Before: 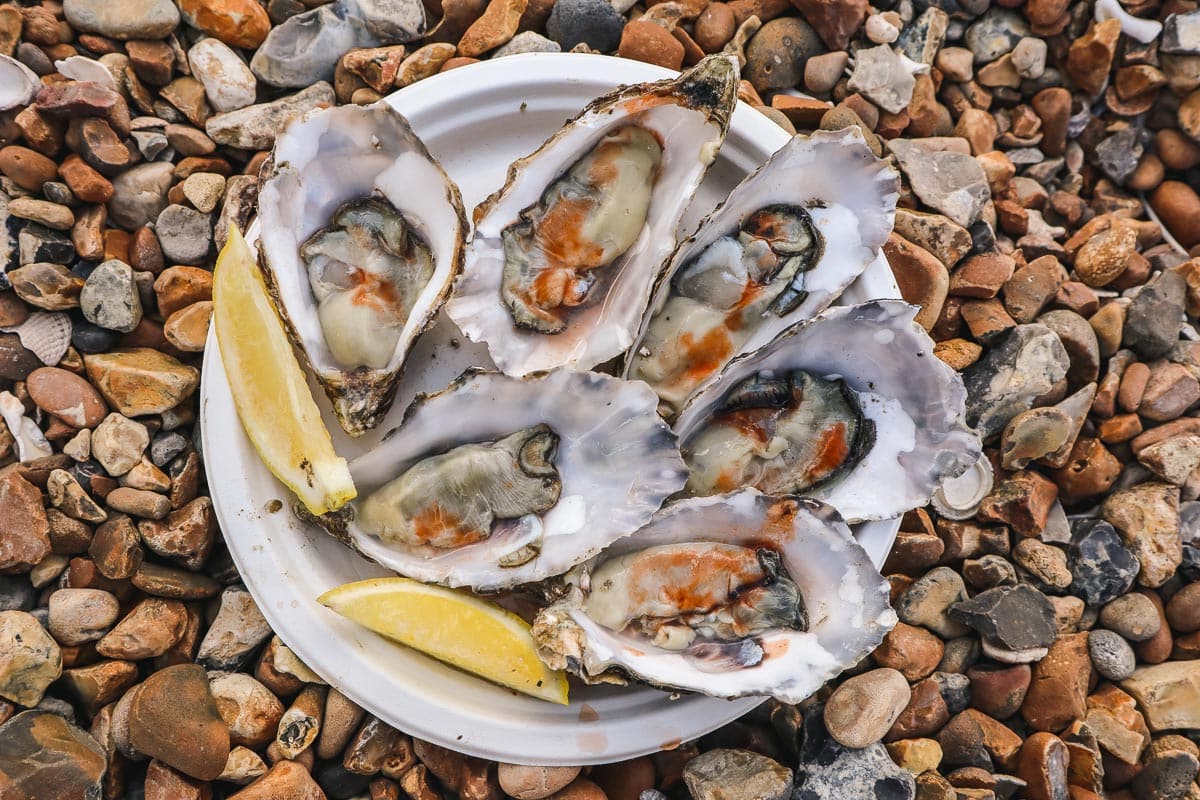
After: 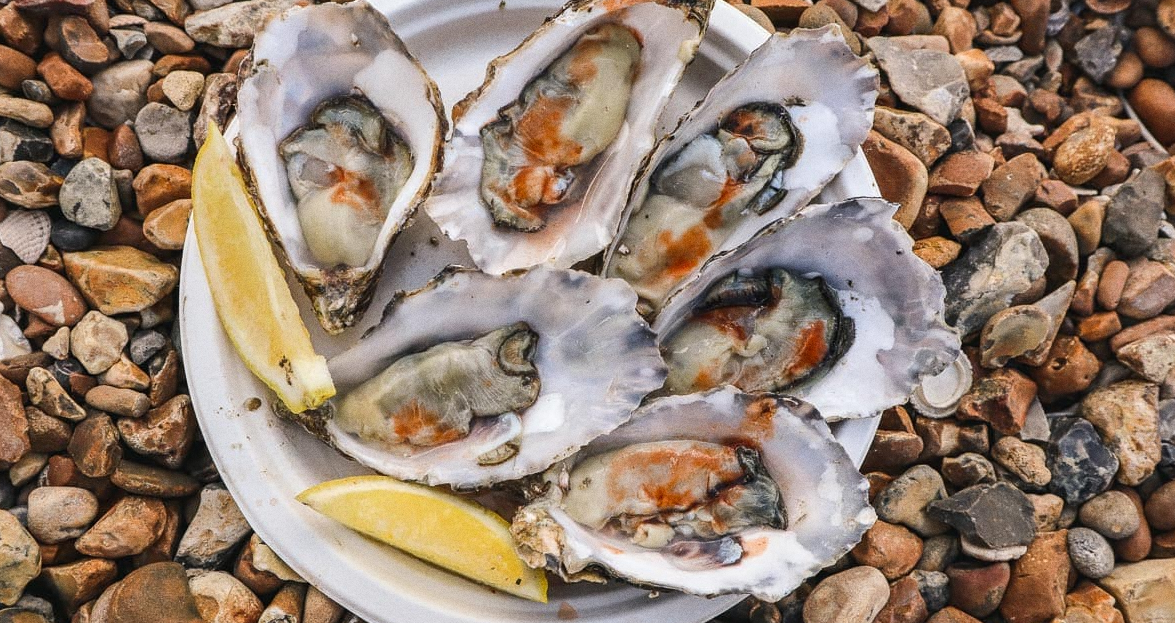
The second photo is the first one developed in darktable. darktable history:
grain: coarseness 0.09 ISO
tone equalizer: -7 EV 0.13 EV, smoothing diameter 25%, edges refinement/feathering 10, preserve details guided filter
crop and rotate: left 1.814%, top 12.818%, right 0.25%, bottom 9.225%
